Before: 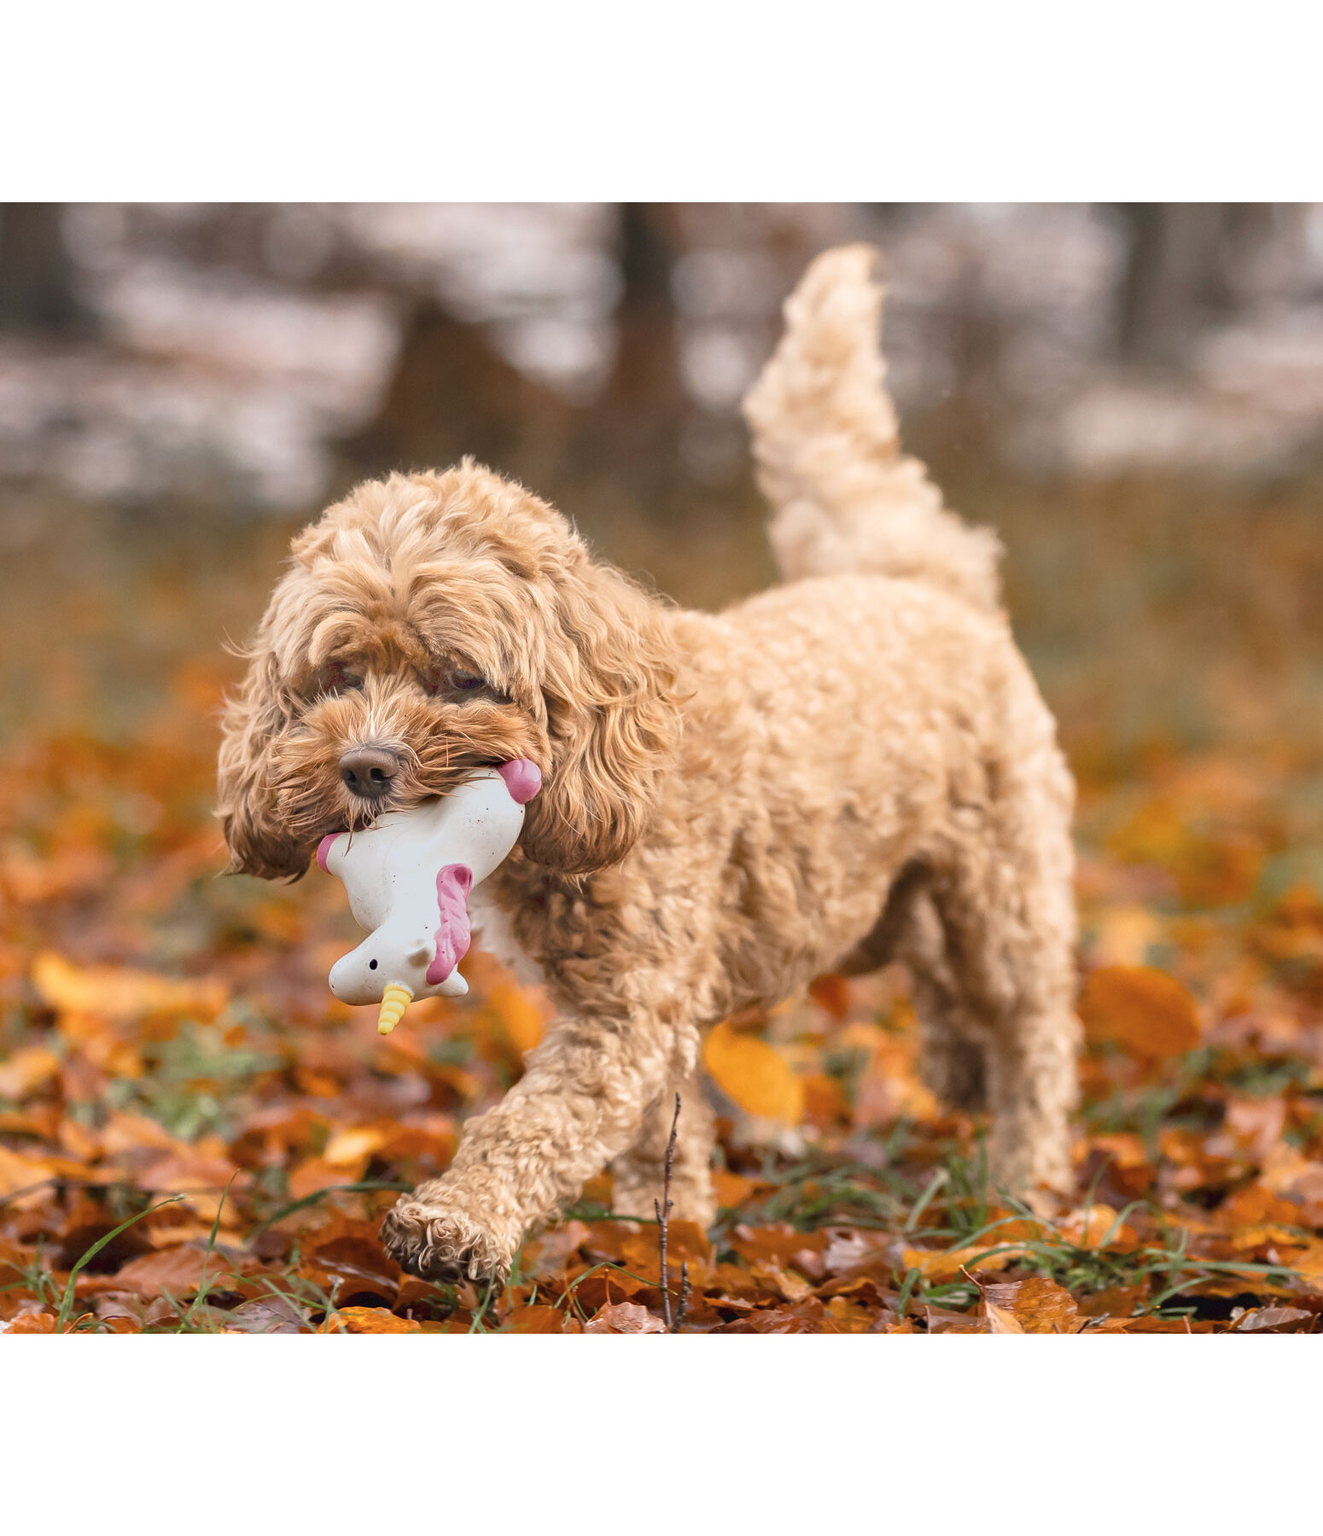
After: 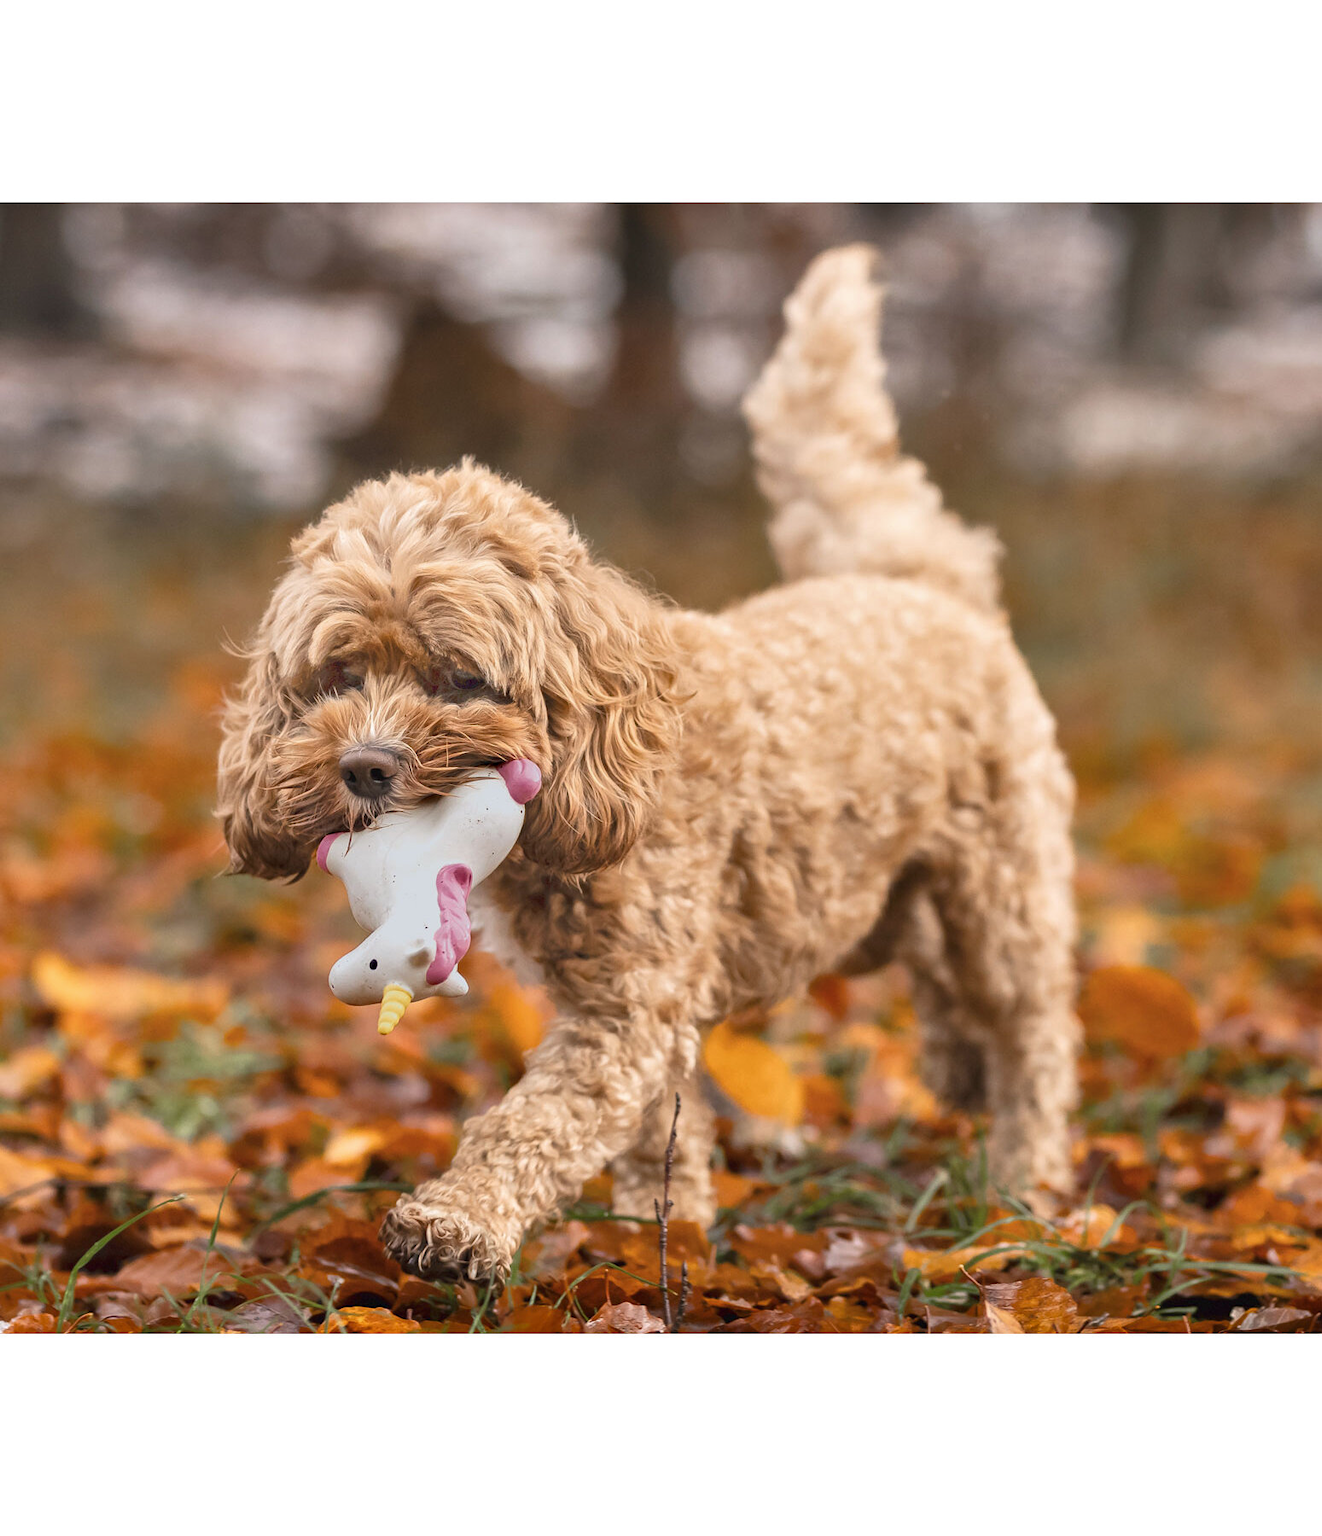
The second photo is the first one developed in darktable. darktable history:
levels: levels [0, 0.51, 1]
shadows and highlights: shadows color adjustment 97.66%, soften with gaussian
